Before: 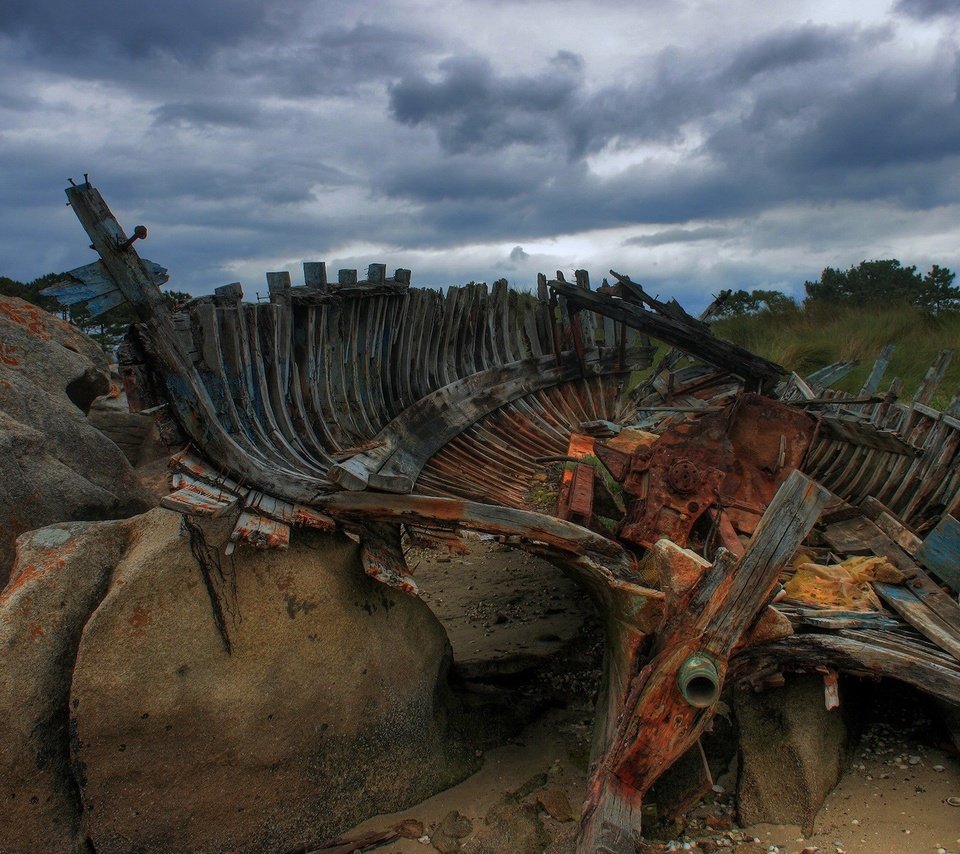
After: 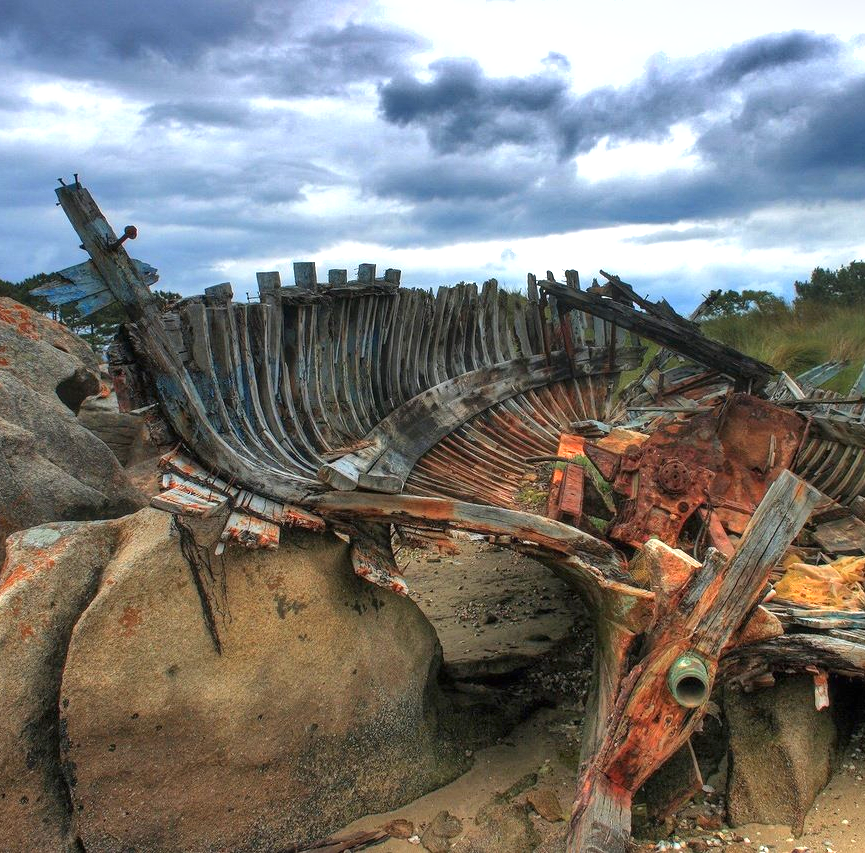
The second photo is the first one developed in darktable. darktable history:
contrast equalizer: y [[0.5 ×6], [0.5 ×6], [0.5, 0.5, 0.501, 0.545, 0.707, 0.863], [0 ×6], [0 ×6]]
exposure: black level correction 0, exposure 1.35 EV, compensate exposure bias true, compensate highlight preservation false
shadows and highlights: soften with gaussian
crop and rotate: left 1.088%, right 8.807%
